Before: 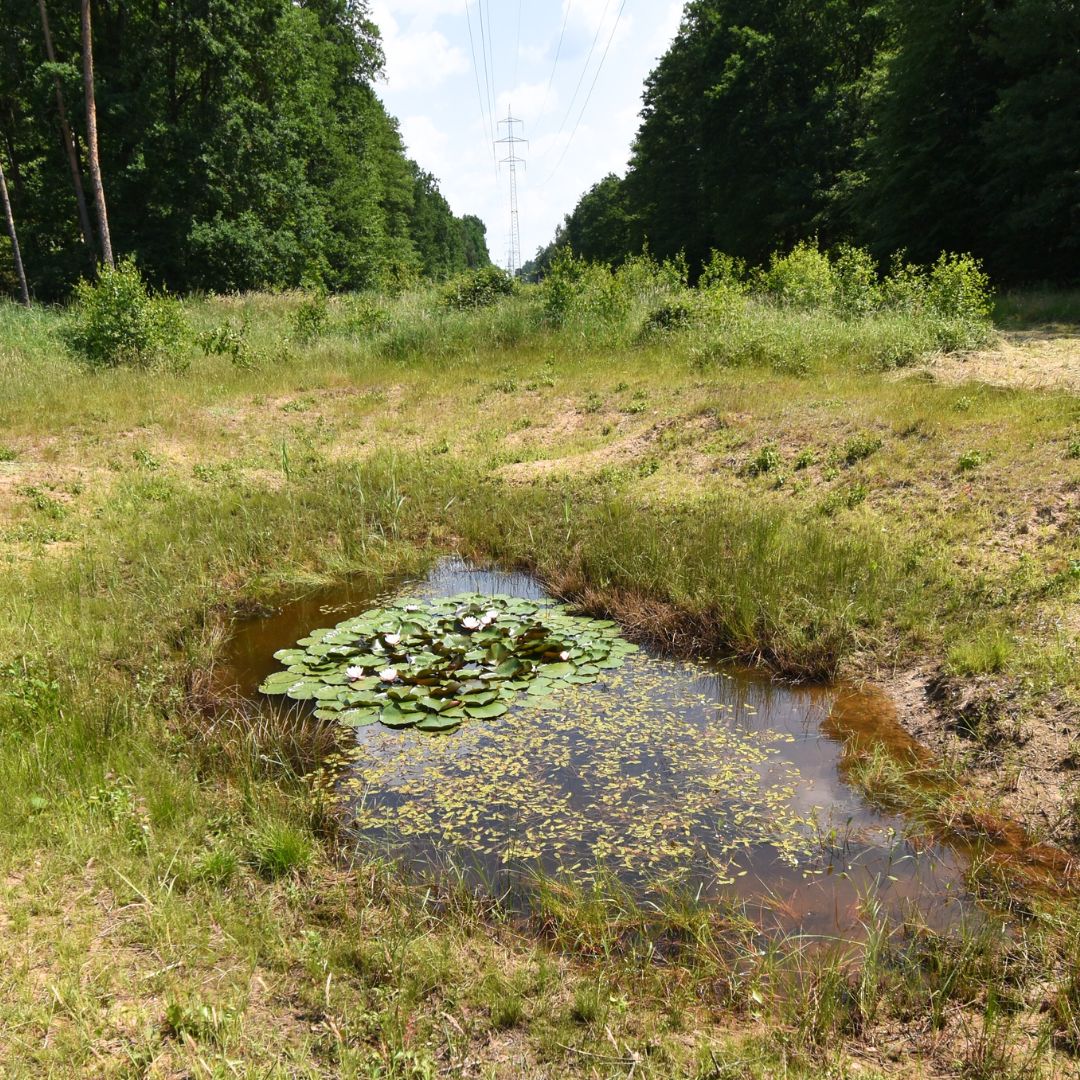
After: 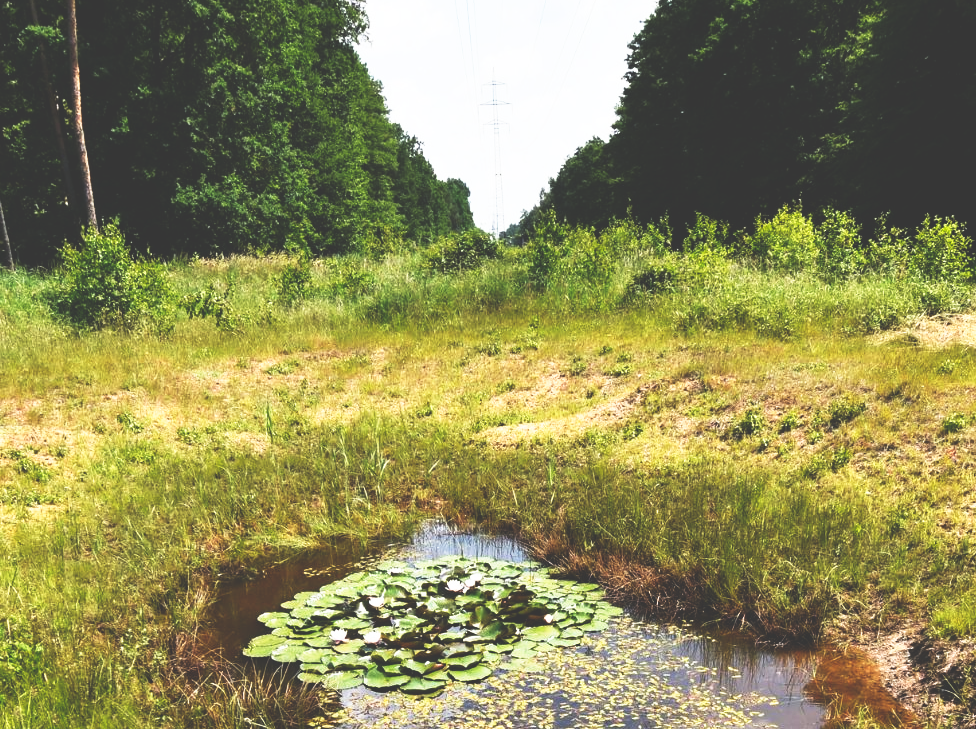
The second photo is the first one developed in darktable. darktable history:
crop: left 1.509%, top 3.452%, right 7.696%, bottom 28.452%
base curve: curves: ch0 [(0, 0.036) (0.007, 0.037) (0.604, 0.887) (1, 1)], preserve colors none
